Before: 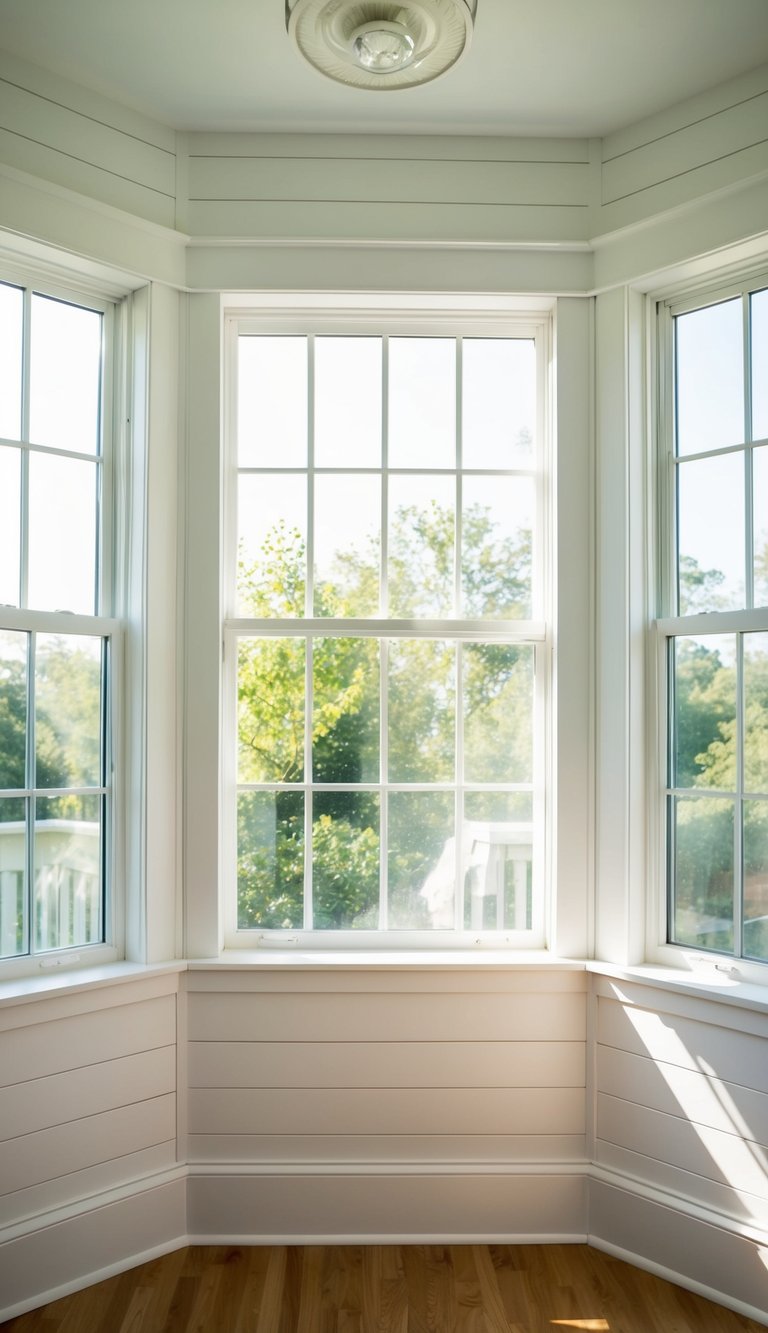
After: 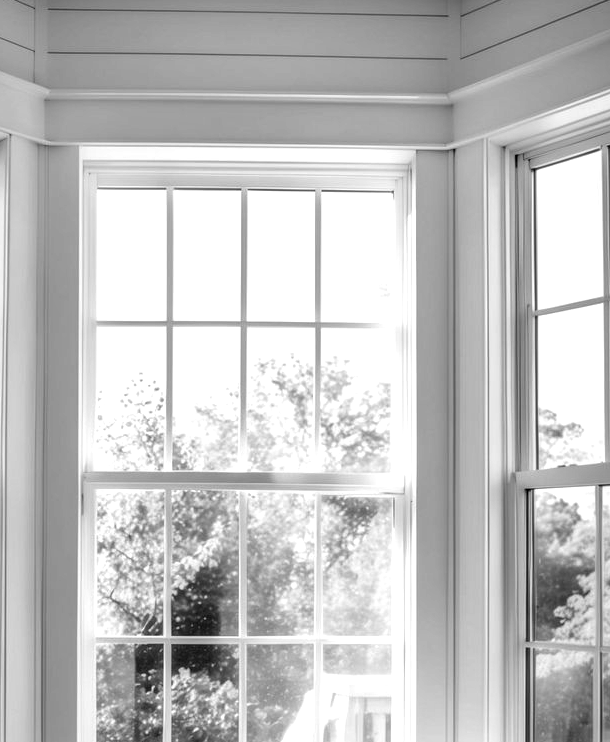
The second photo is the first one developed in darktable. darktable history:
local contrast: highlights 20%, shadows 70%, detail 170%
white balance: emerald 1
monochrome: on, module defaults
crop: left 18.38%, top 11.092%, right 2.134%, bottom 33.217%
